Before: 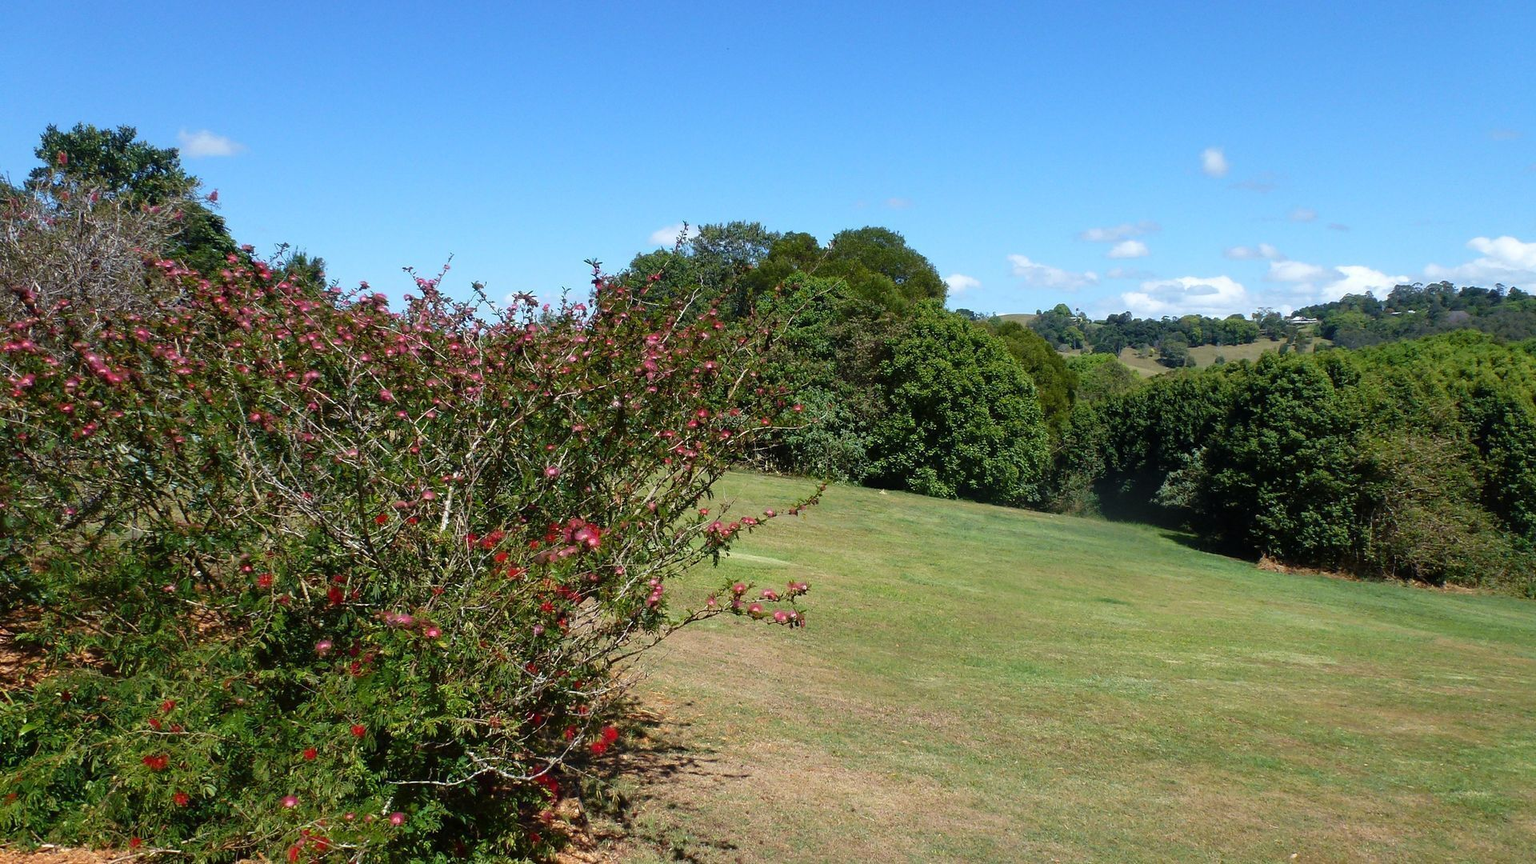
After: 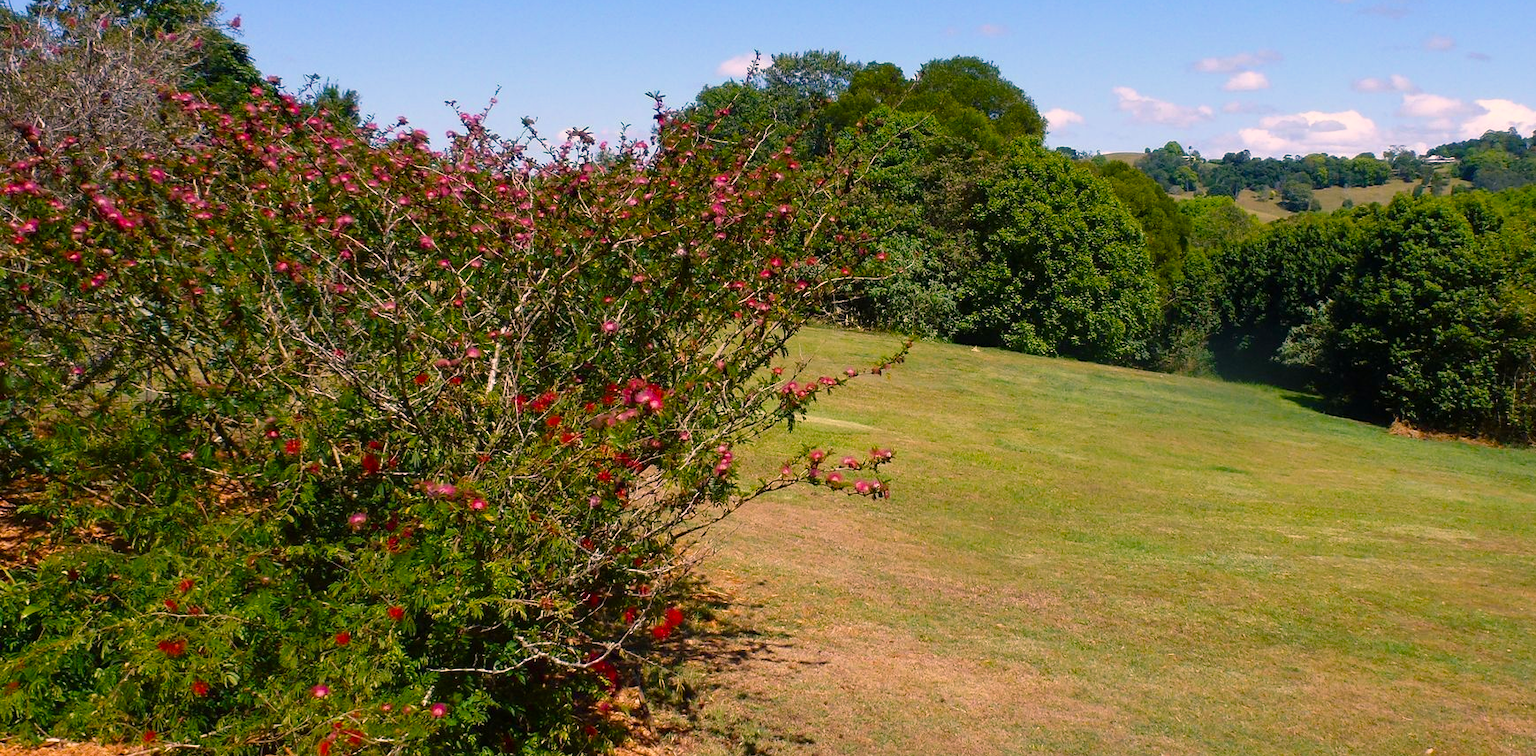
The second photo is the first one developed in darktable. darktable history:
crop: top 20.426%, right 9.465%, bottom 0.263%
color balance rgb: power › chroma 0.239%, power › hue 60.87°, highlights gain › chroma 4.422%, highlights gain › hue 30.62°, linear chroma grading › shadows 31.557%, linear chroma grading › global chroma -1.797%, linear chroma grading › mid-tones 3.911%, perceptual saturation grading › global saturation 19.325%
